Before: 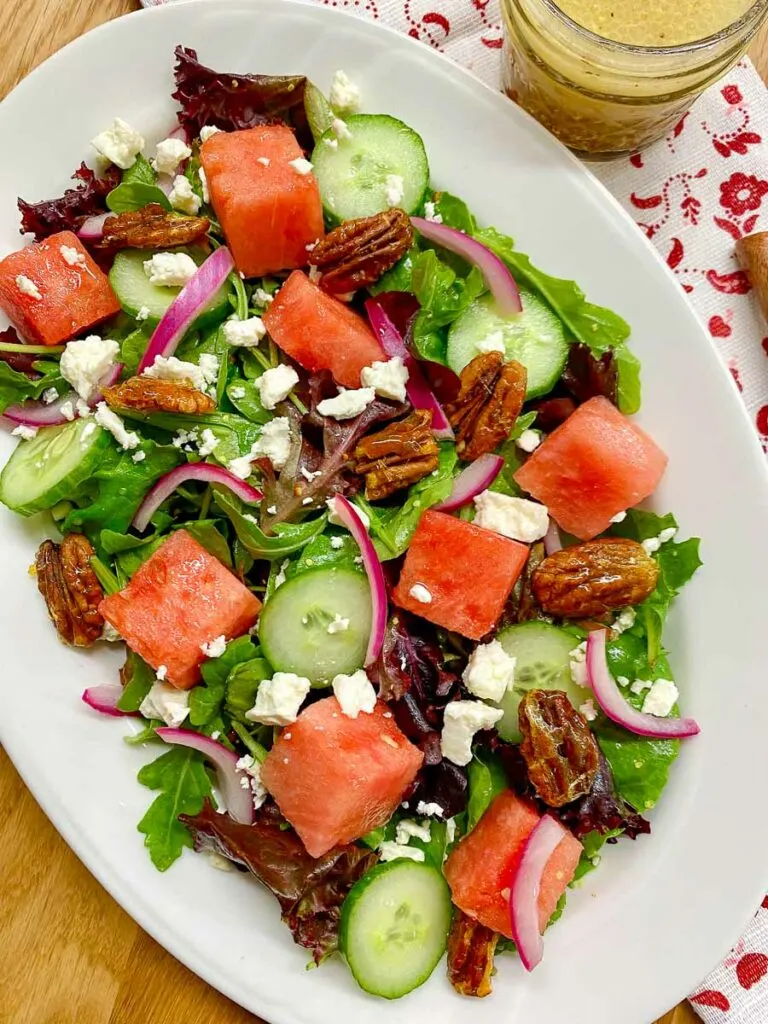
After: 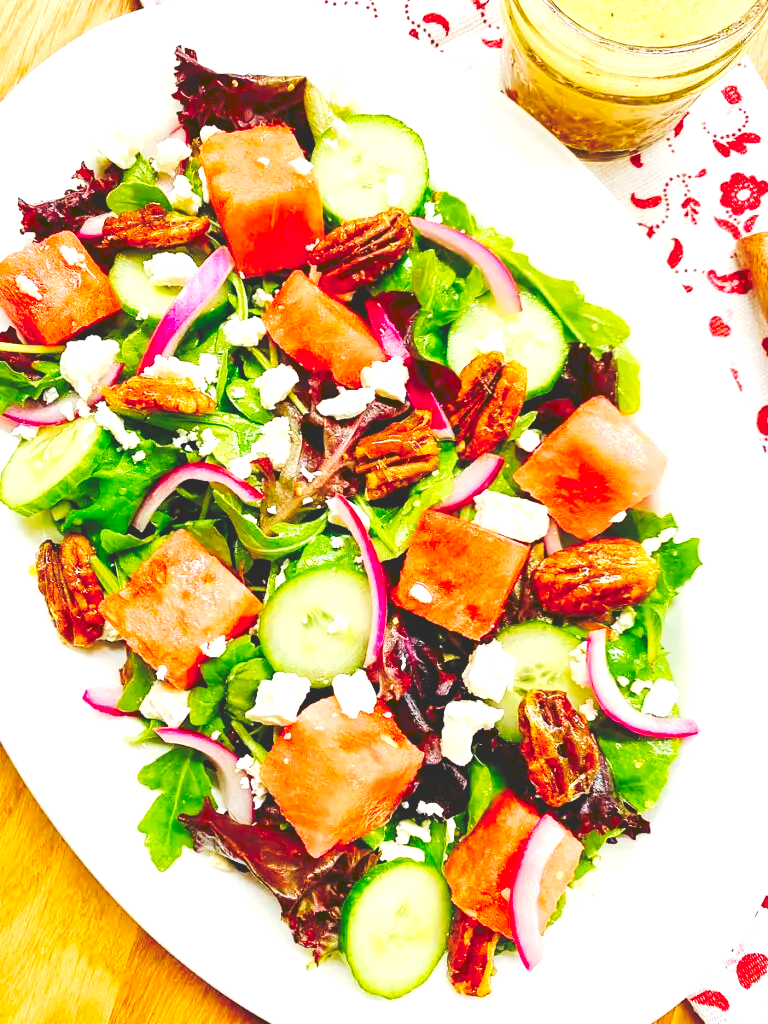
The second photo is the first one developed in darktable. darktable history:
exposure: black level correction 0, exposure 1 EV, compensate exposure bias true, compensate highlight preservation false
contrast brightness saturation: saturation 0.18
tone curve: curves: ch0 [(0, 0) (0.003, 0.172) (0.011, 0.177) (0.025, 0.177) (0.044, 0.177) (0.069, 0.178) (0.1, 0.181) (0.136, 0.19) (0.177, 0.208) (0.224, 0.226) (0.277, 0.274) (0.335, 0.338) (0.399, 0.43) (0.468, 0.535) (0.543, 0.635) (0.623, 0.726) (0.709, 0.815) (0.801, 0.882) (0.898, 0.936) (1, 1)], preserve colors none
